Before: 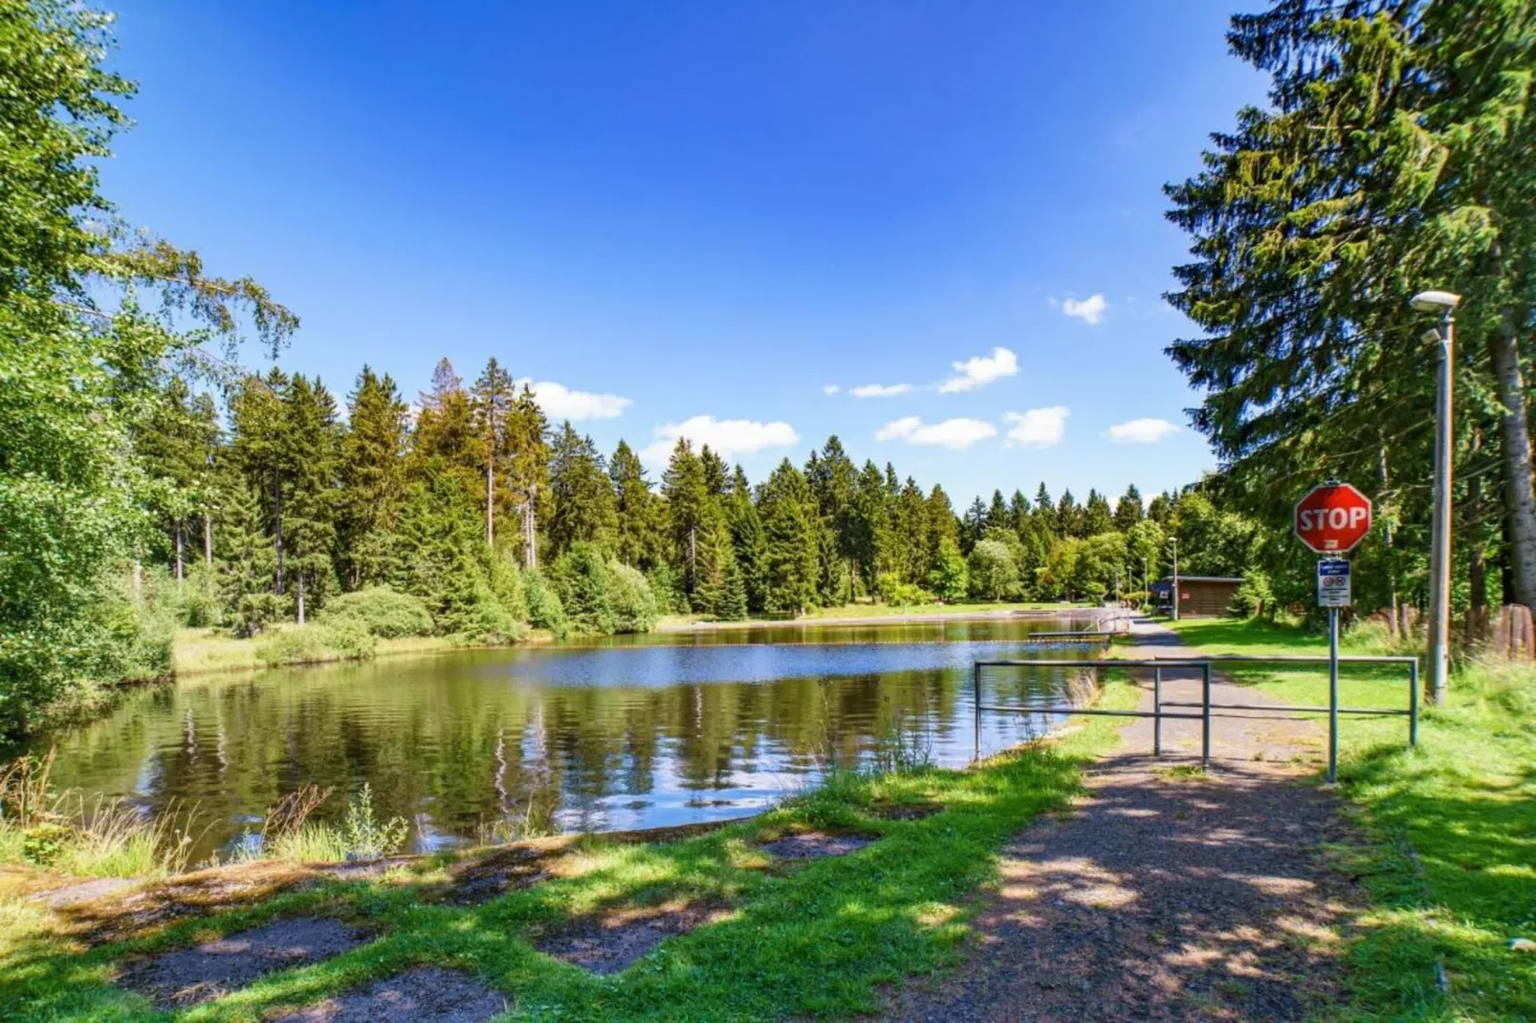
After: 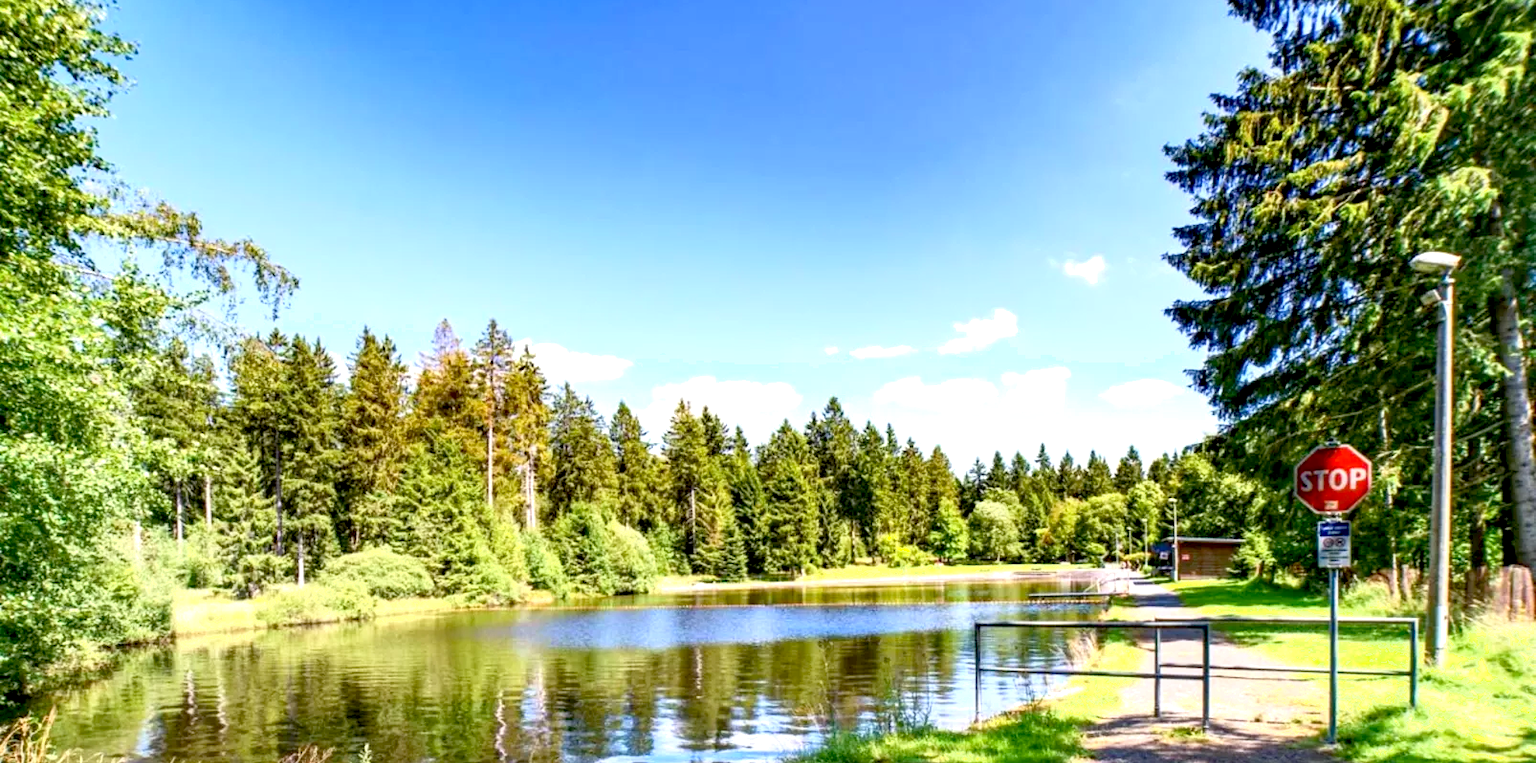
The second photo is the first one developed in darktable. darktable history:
crop: top 3.868%, bottom 21.527%
exposure: black level correction 0.012, exposure 0.698 EV, compensate highlight preservation false
shadows and highlights: shadows 1.73, highlights 41.97
